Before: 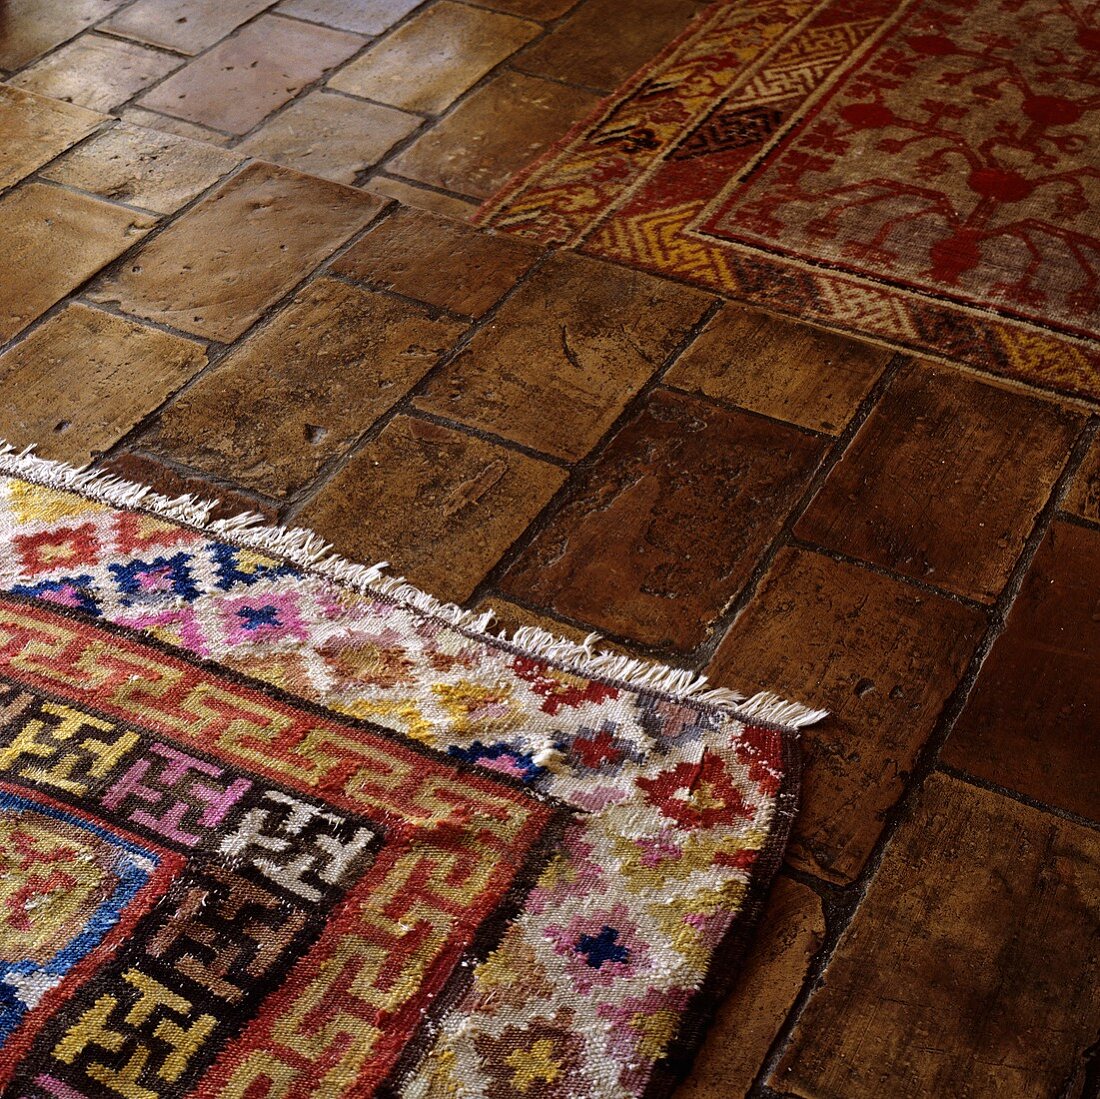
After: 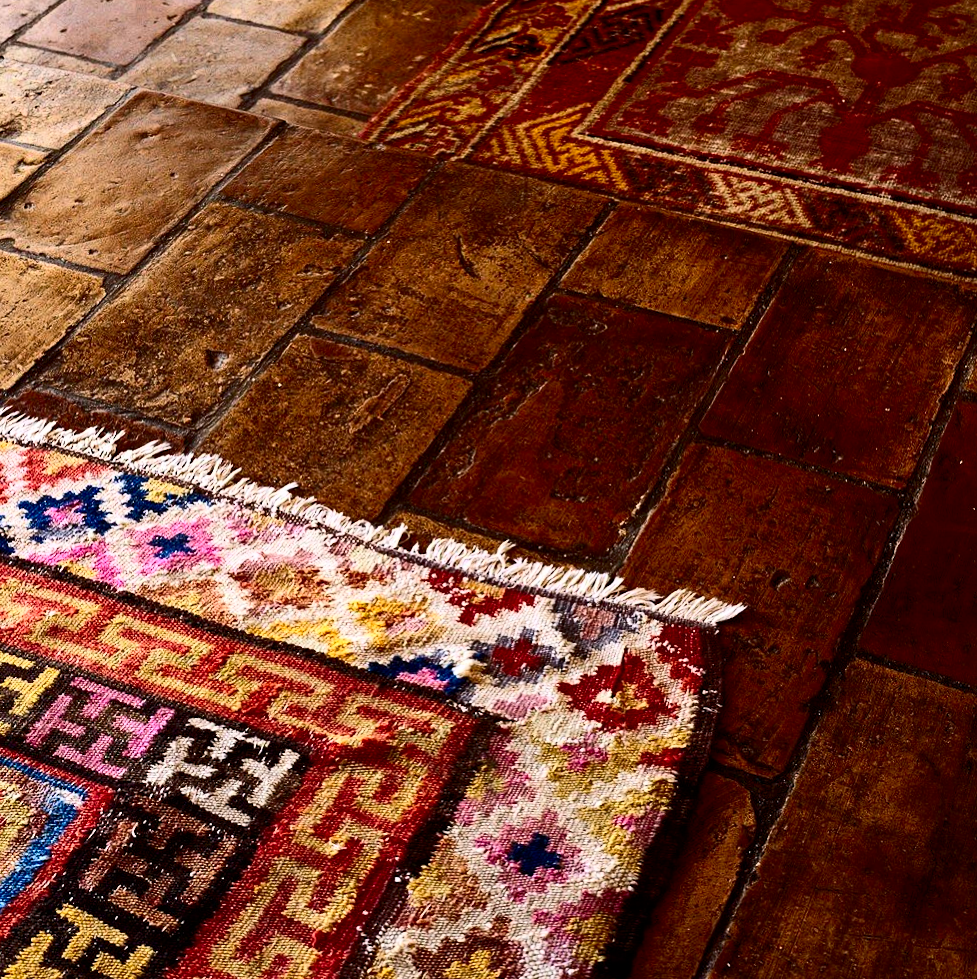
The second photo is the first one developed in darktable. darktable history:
contrast brightness saturation: contrast 0.397, brightness 0.114, saturation 0.205
crop and rotate: angle 3.46°, left 5.951%, top 5.676%
tone equalizer: edges refinement/feathering 500, mask exposure compensation -1.57 EV, preserve details no
